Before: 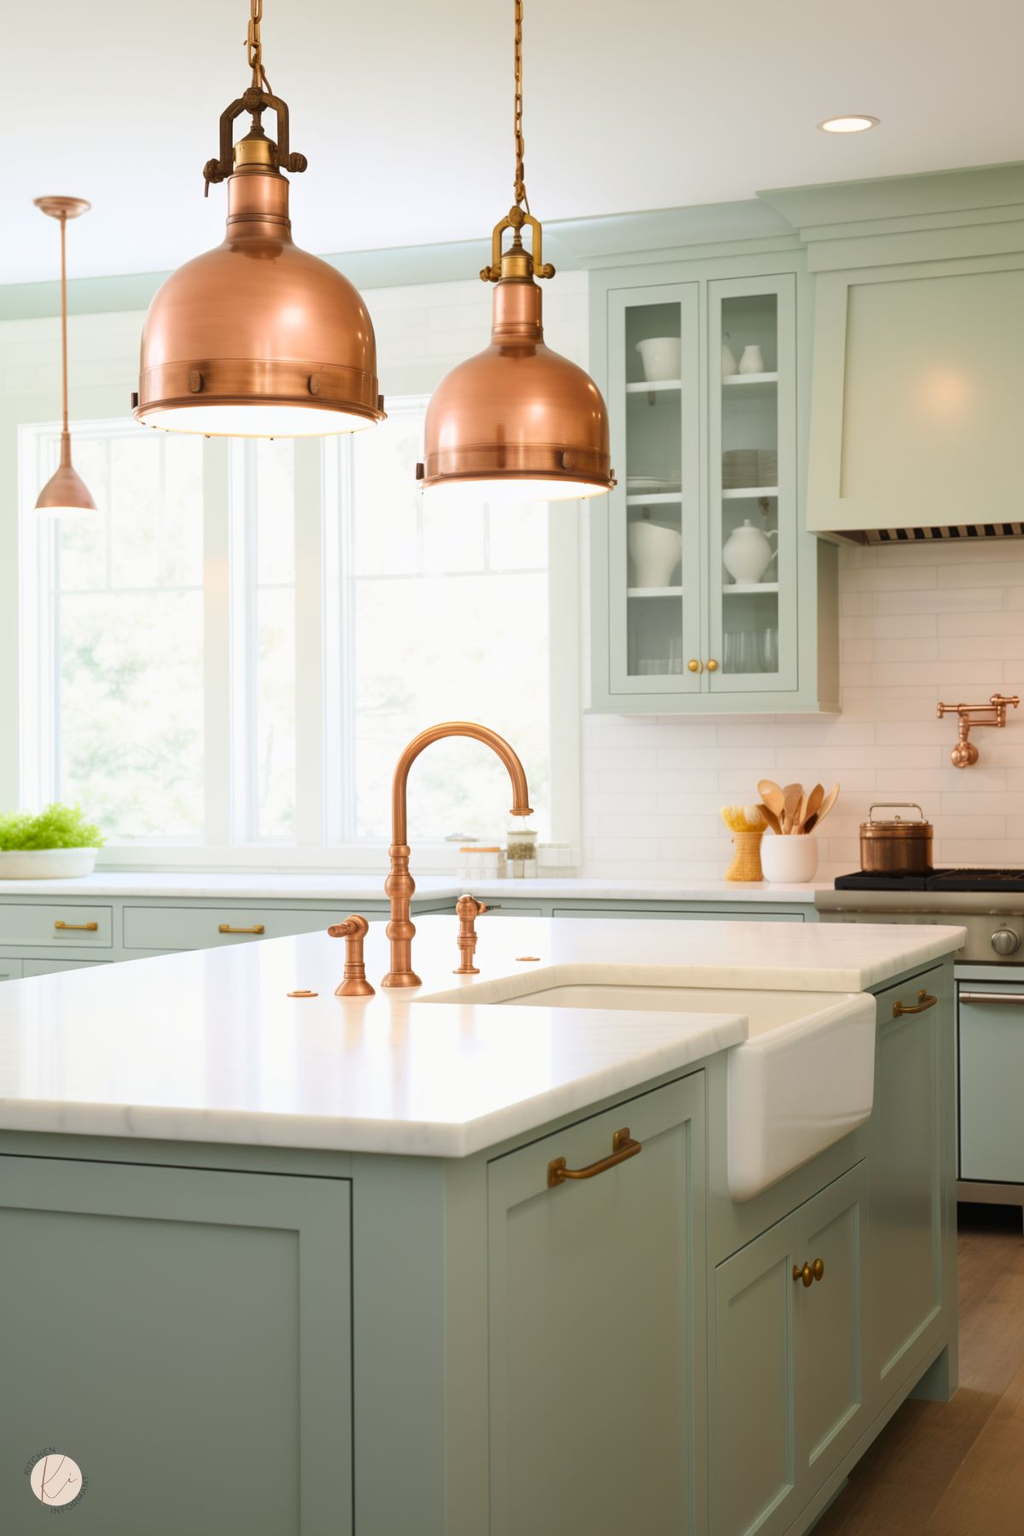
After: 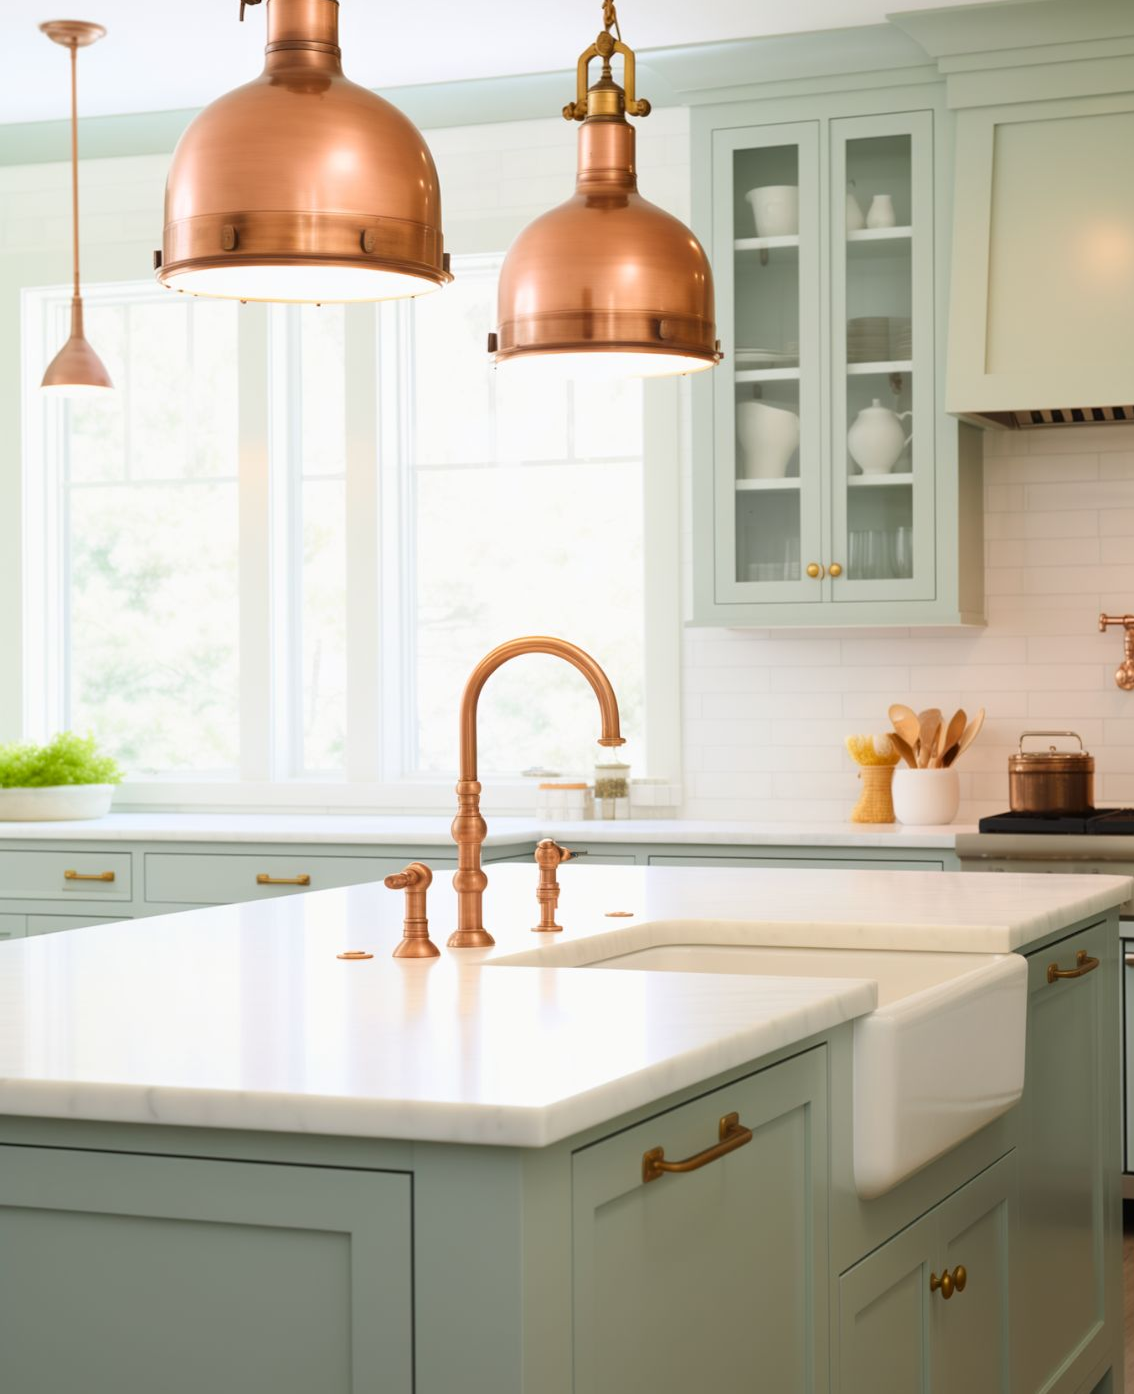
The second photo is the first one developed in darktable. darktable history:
crop and rotate: angle 0.03°, top 11.635%, right 5.425%, bottom 10.873%
